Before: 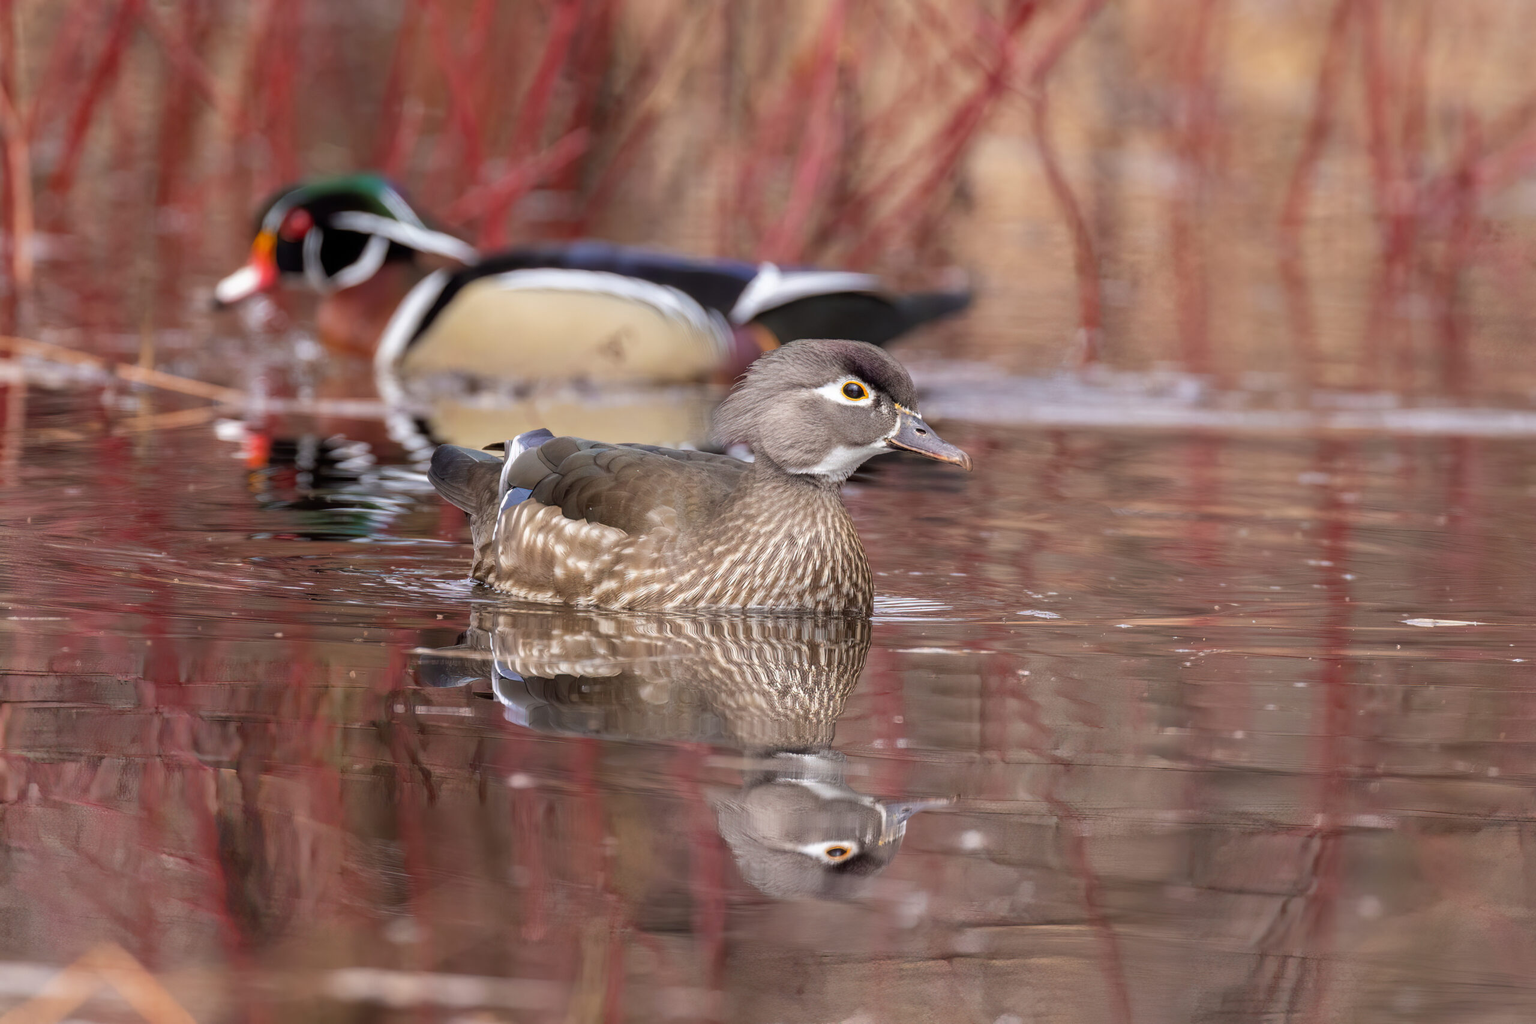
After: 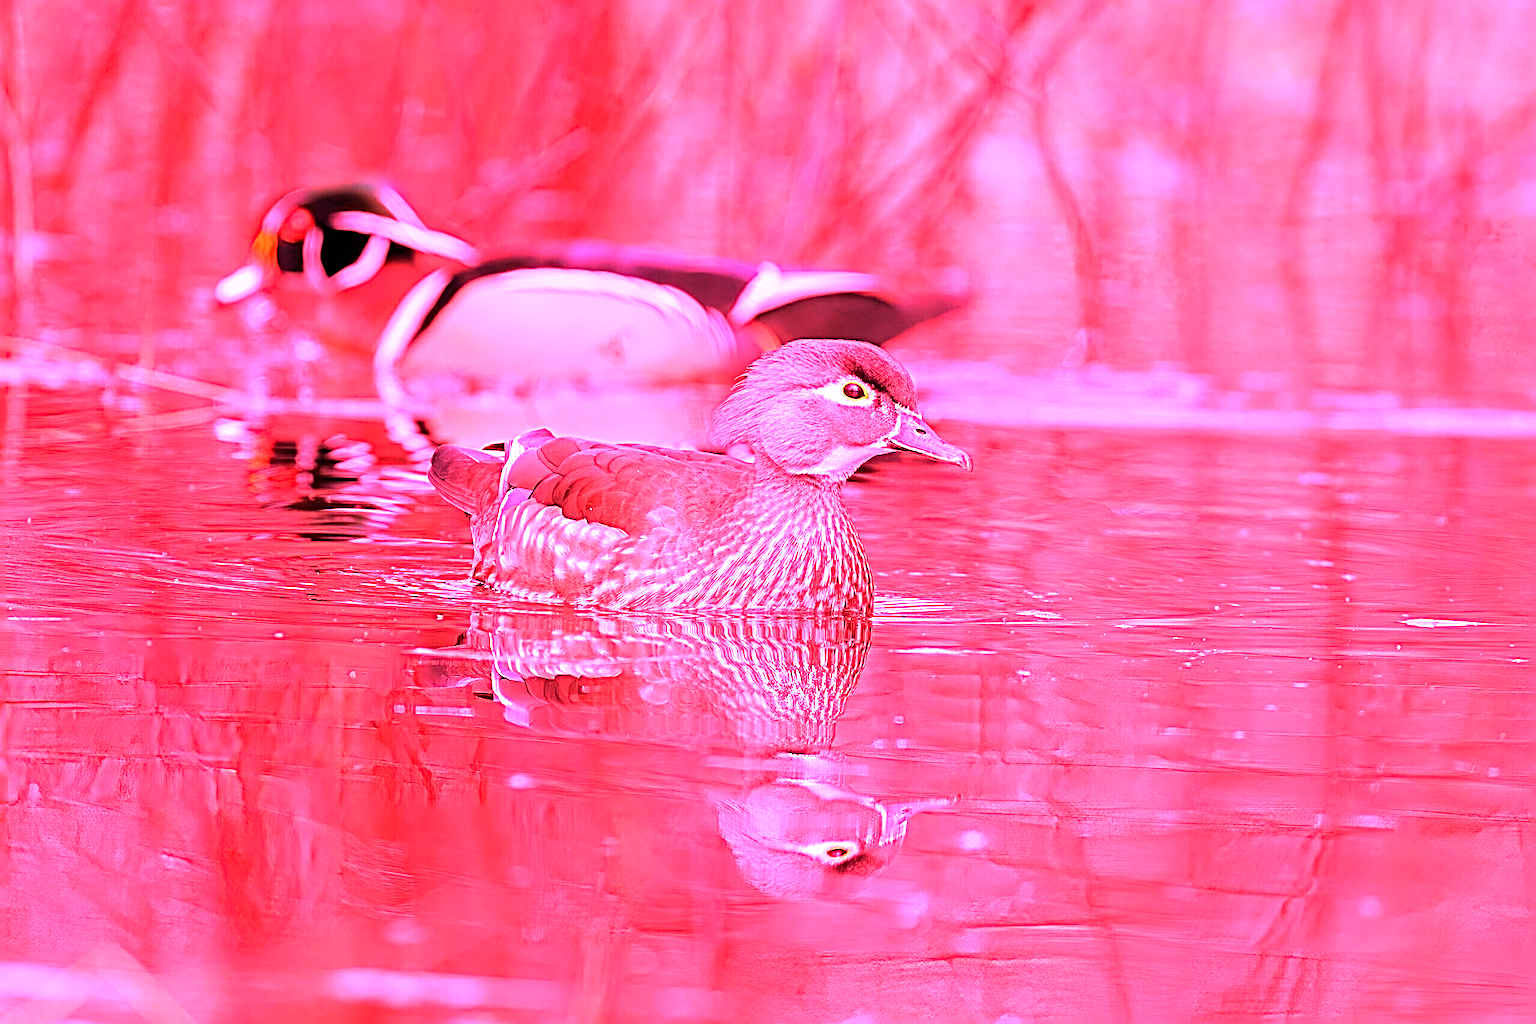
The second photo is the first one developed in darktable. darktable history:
sharpen: radius 4
white balance: red 4.26, blue 1.802
